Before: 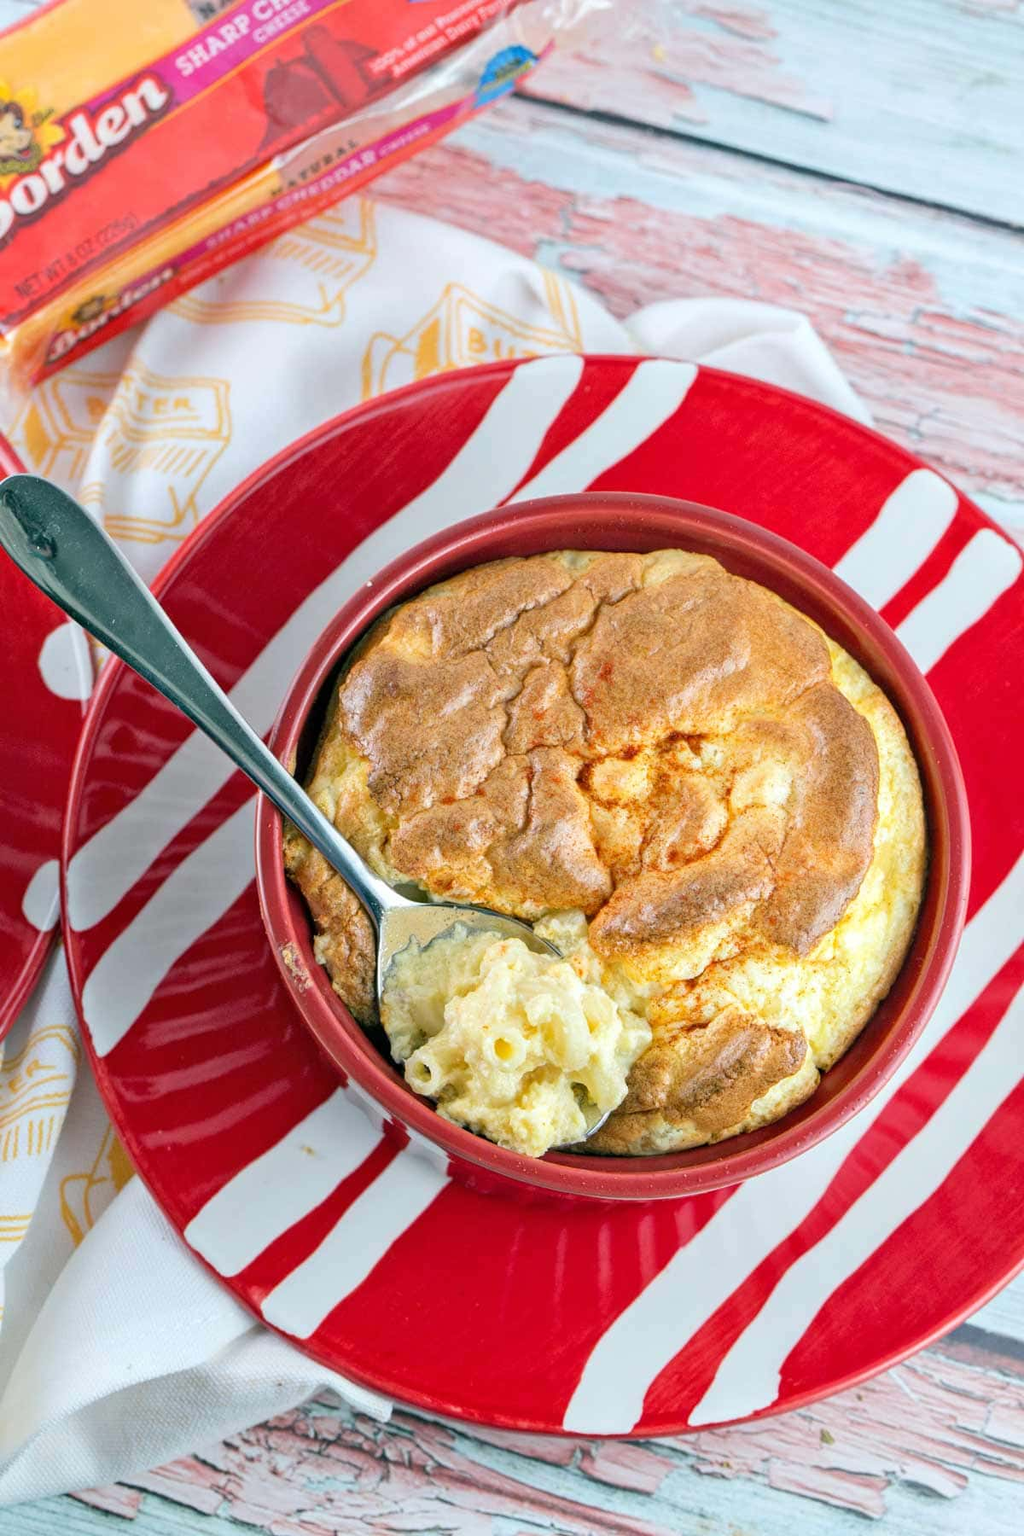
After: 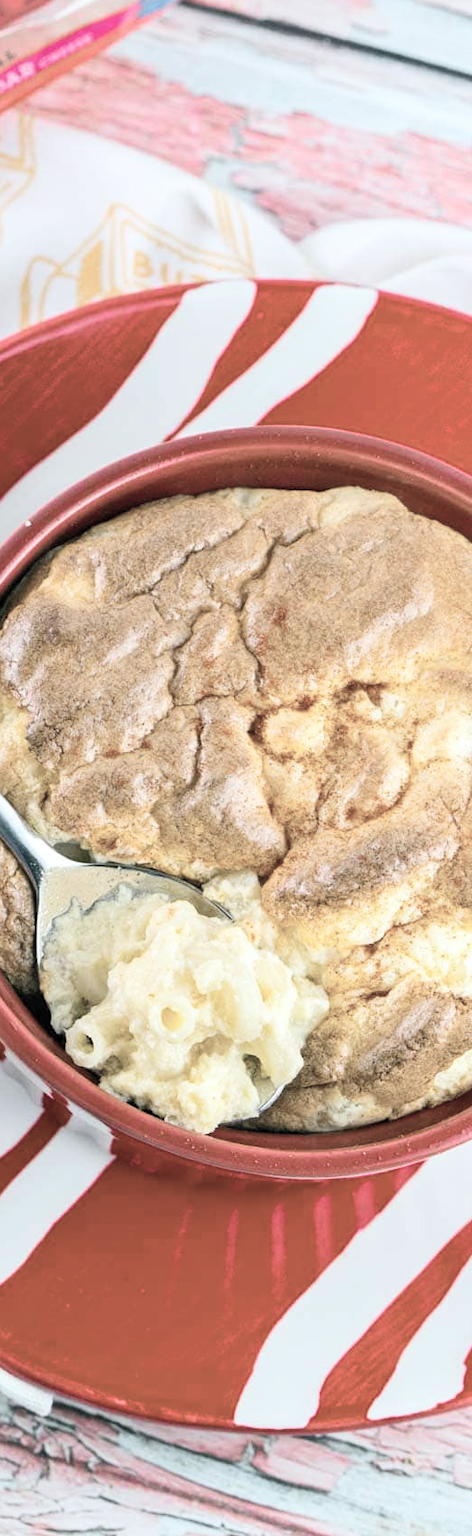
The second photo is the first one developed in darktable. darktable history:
color balance rgb: shadows lift › chroma 0.84%, shadows lift › hue 112.75°, perceptual saturation grading › global saturation 25.322%, global vibrance 14.472%
contrast brightness saturation: contrast 0.205, brightness 0.165, saturation 0.224
crop: left 33.53%, top 6.049%, right 23.055%
color zones: curves: ch1 [(0, 0.34) (0.143, 0.164) (0.286, 0.152) (0.429, 0.176) (0.571, 0.173) (0.714, 0.188) (0.857, 0.199) (1, 0.34)]
